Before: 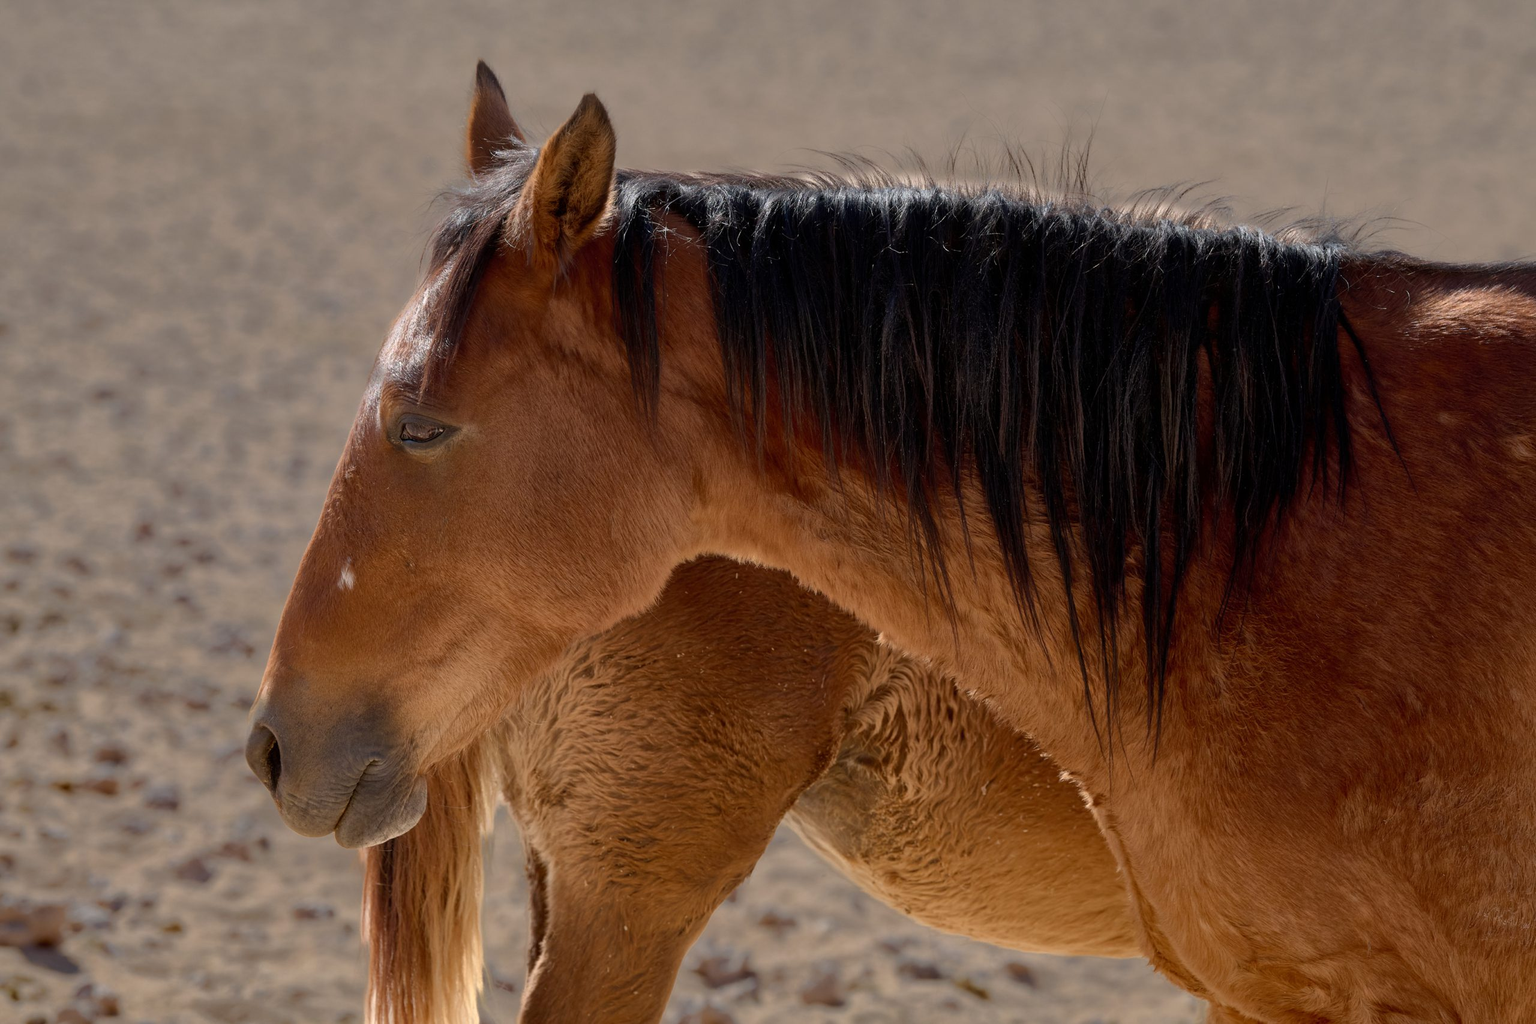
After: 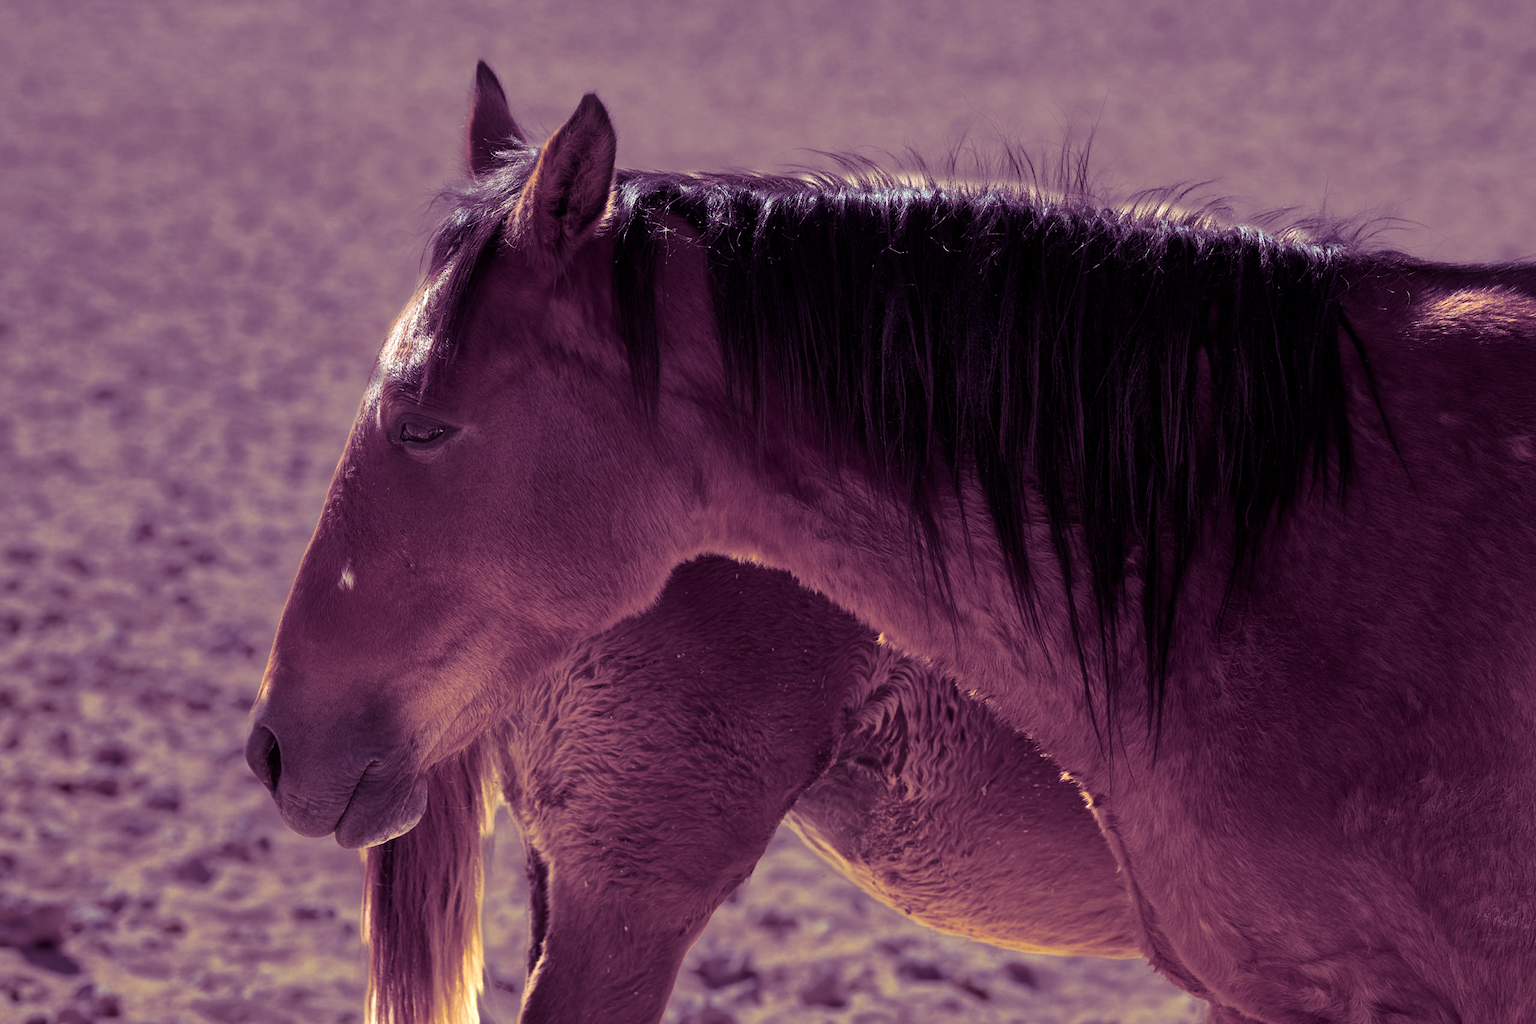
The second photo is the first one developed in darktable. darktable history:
color balance rgb: perceptual brilliance grading › highlights 14.29%, perceptual brilliance grading › mid-tones -5.92%, perceptual brilliance grading › shadows -26.83%, global vibrance 31.18%
split-toning: shadows › hue 277.2°, shadows › saturation 0.74
